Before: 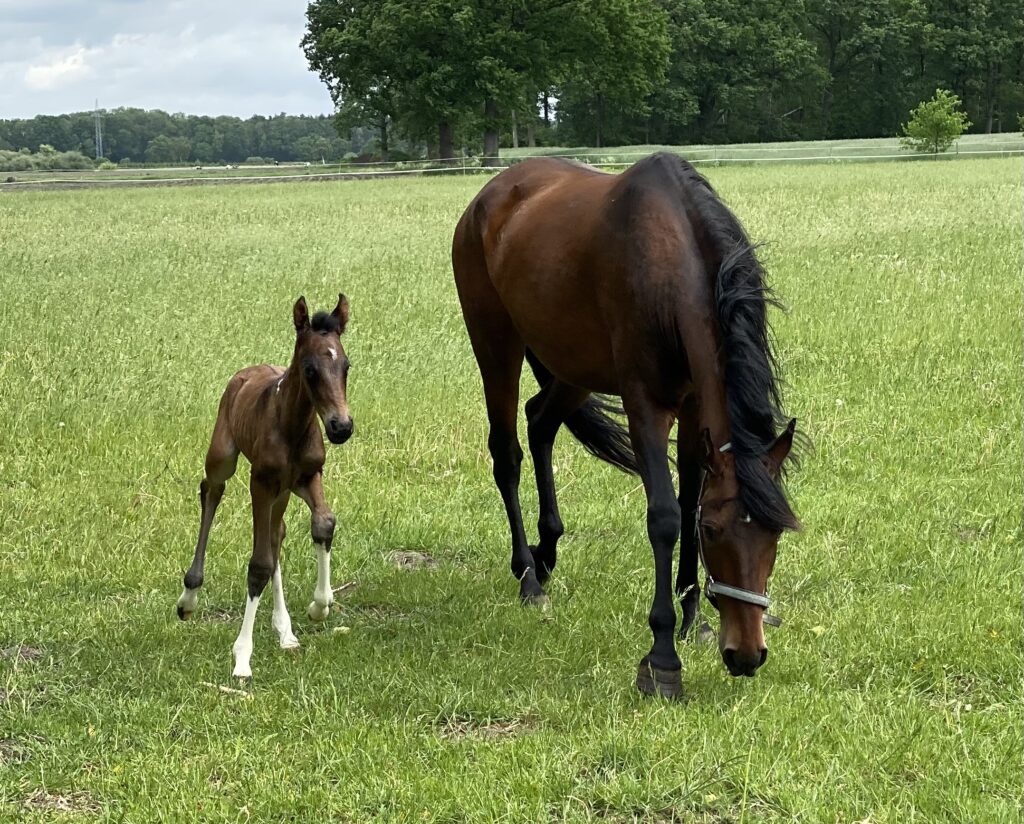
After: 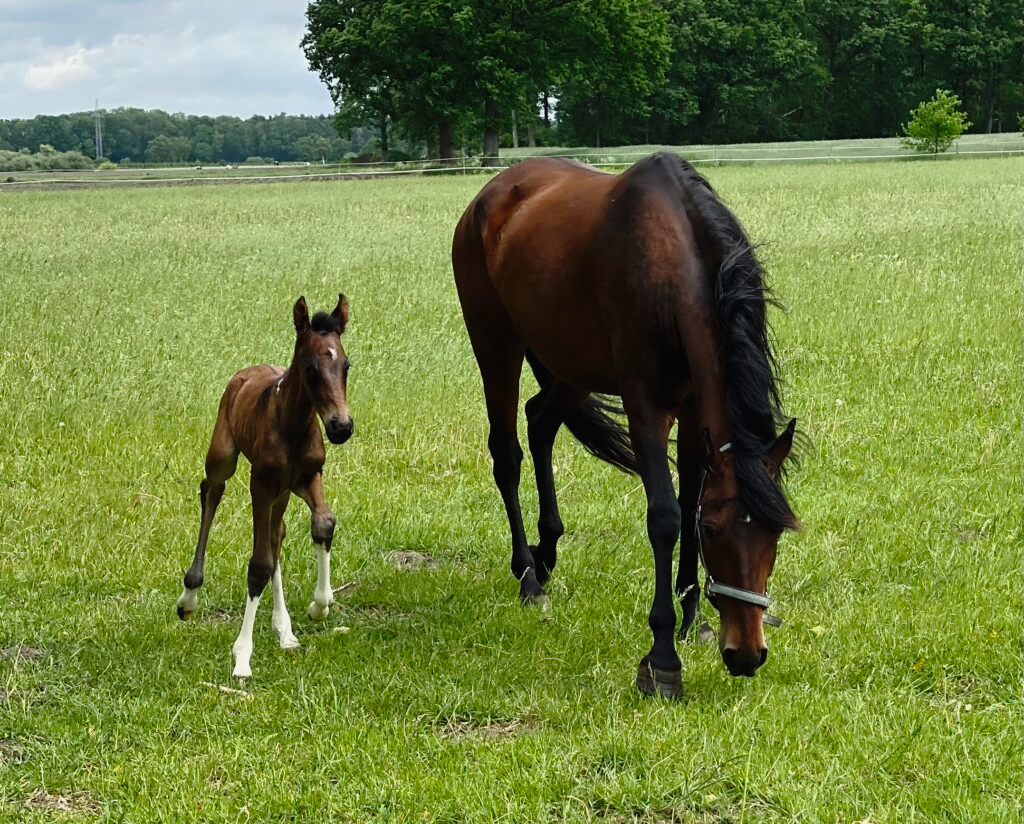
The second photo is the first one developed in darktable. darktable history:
tone curve: curves: ch0 [(0, 0.013) (0.175, 0.11) (0.337, 0.304) (0.498, 0.485) (0.78, 0.742) (0.993, 0.954)]; ch1 [(0, 0) (0.294, 0.184) (0.359, 0.34) (0.362, 0.35) (0.43, 0.41) (0.469, 0.463) (0.495, 0.502) (0.54, 0.563) (0.612, 0.641) (1, 1)]; ch2 [(0, 0) (0.44, 0.437) (0.495, 0.502) (0.524, 0.534) (0.557, 0.56) (0.634, 0.654) (0.728, 0.722) (1, 1)], preserve colors none
